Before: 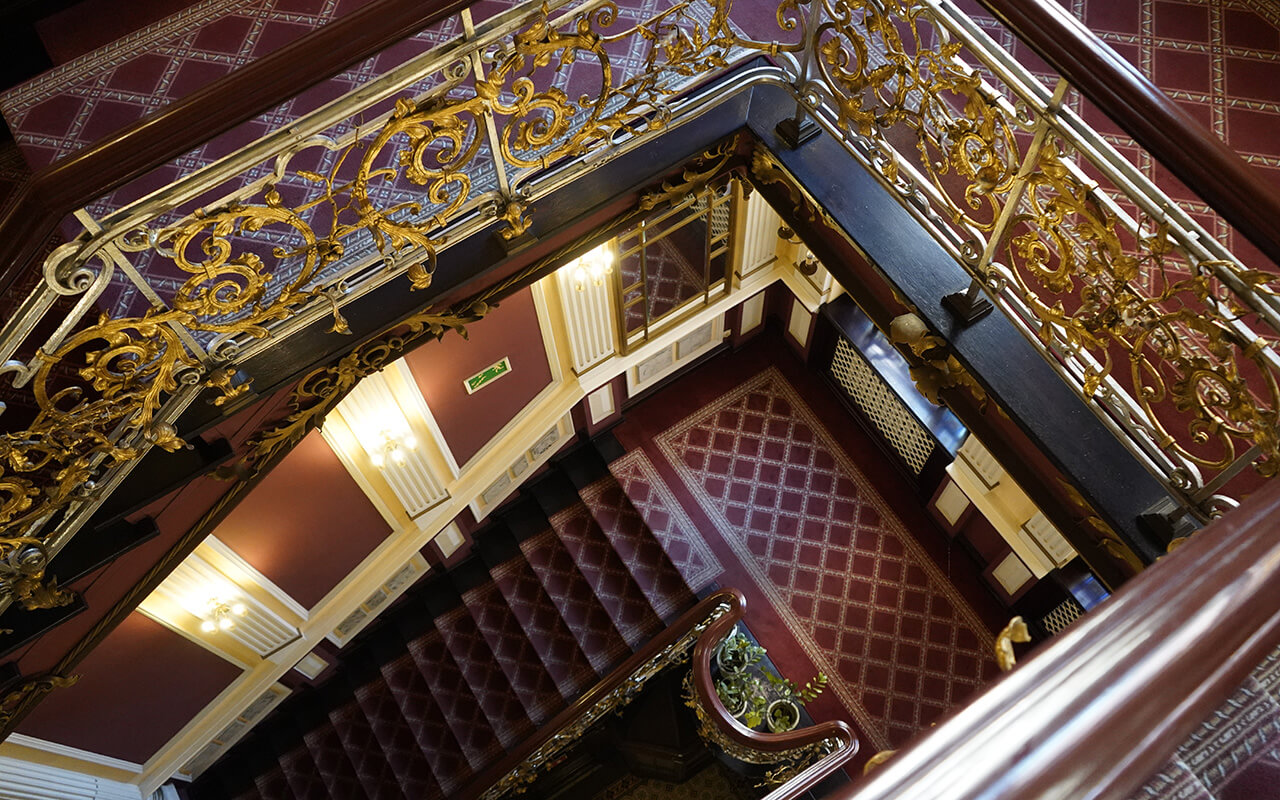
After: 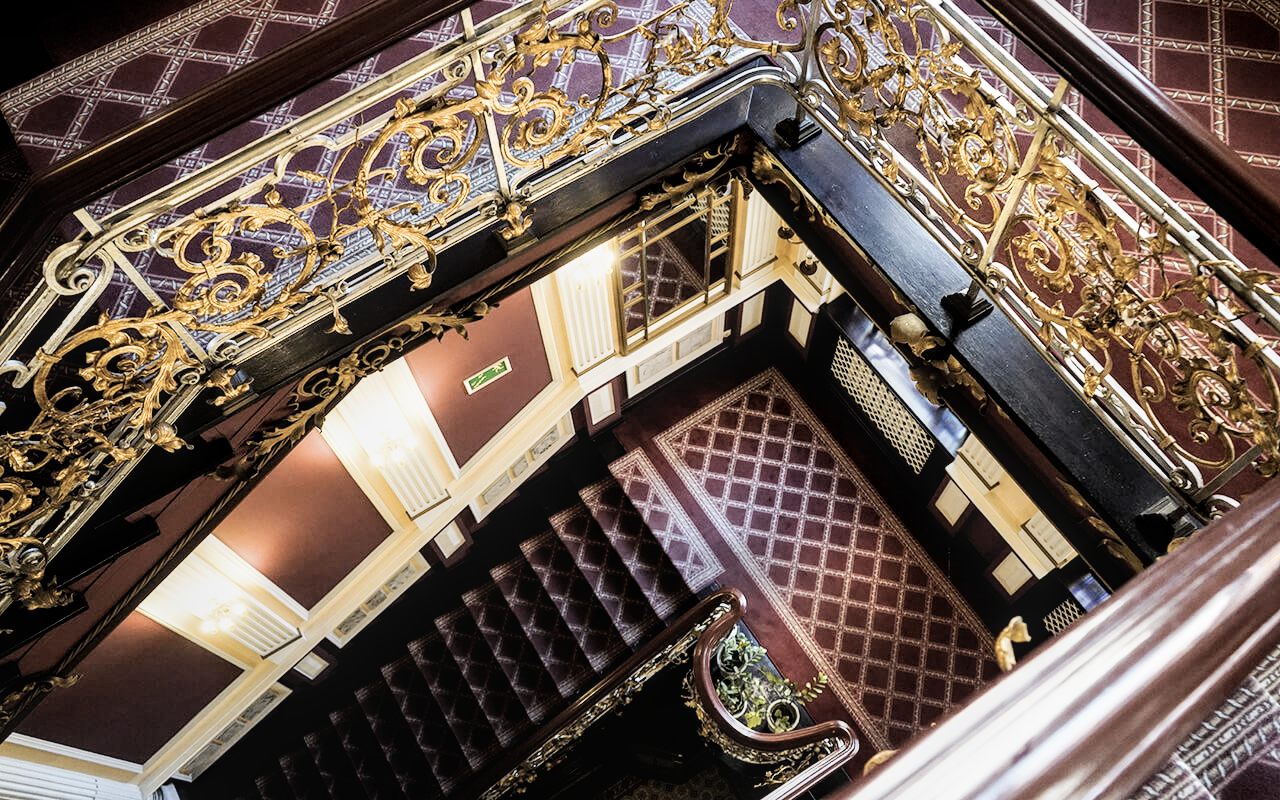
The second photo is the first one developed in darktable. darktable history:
contrast brightness saturation: contrast 0.1, saturation -0.3
exposure: black level correction 0, exposure 1.2 EV, compensate exposure bias true, compensate highlight preservation false
local contrast: on, module defaults
filmic rgb: black relative exposure -5 EV, hardness 2.88, contrast 1.3, highlights saturation mix -30%
